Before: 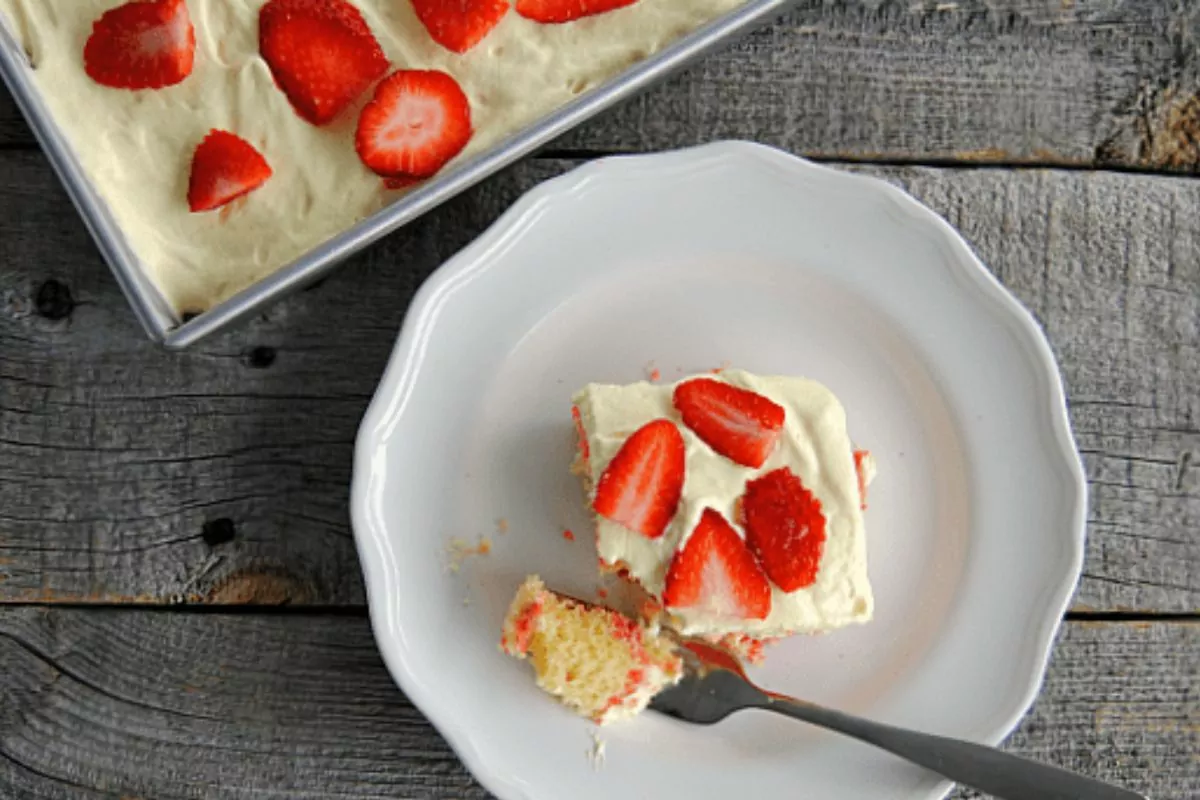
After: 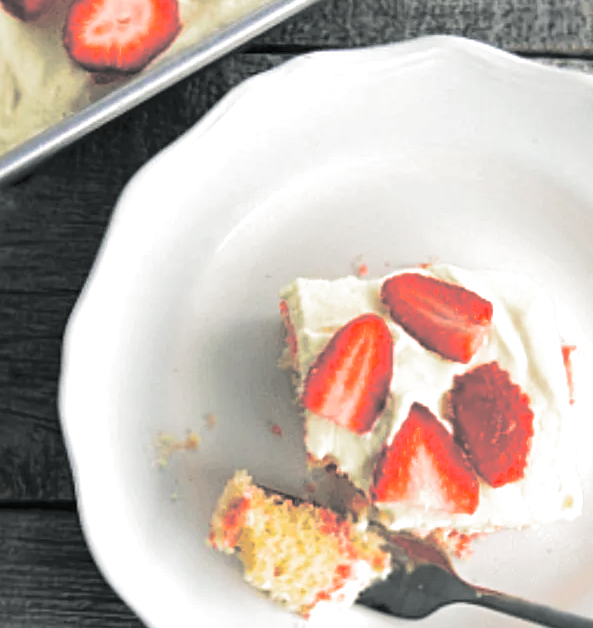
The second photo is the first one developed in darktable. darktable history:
split-toning: shadows › hue 190.8°, shadows › saturation 0.05, highlights › hue 54°, highlights › saturation 0.05, compress 0%
exposure: black level correction 0, exposure 0.7 EV, compensate exposure bias true, compensate highlight preservation false
shadows and highlights: shadows 62.66, white point adjustment 0.37, highlights -34.44, compress 83.82%
white balance: red 1, blue 1
crop and rotate: angle 0.02°, left 24.353%, top 13.219%, right 26.156%, bottom 8.224%
